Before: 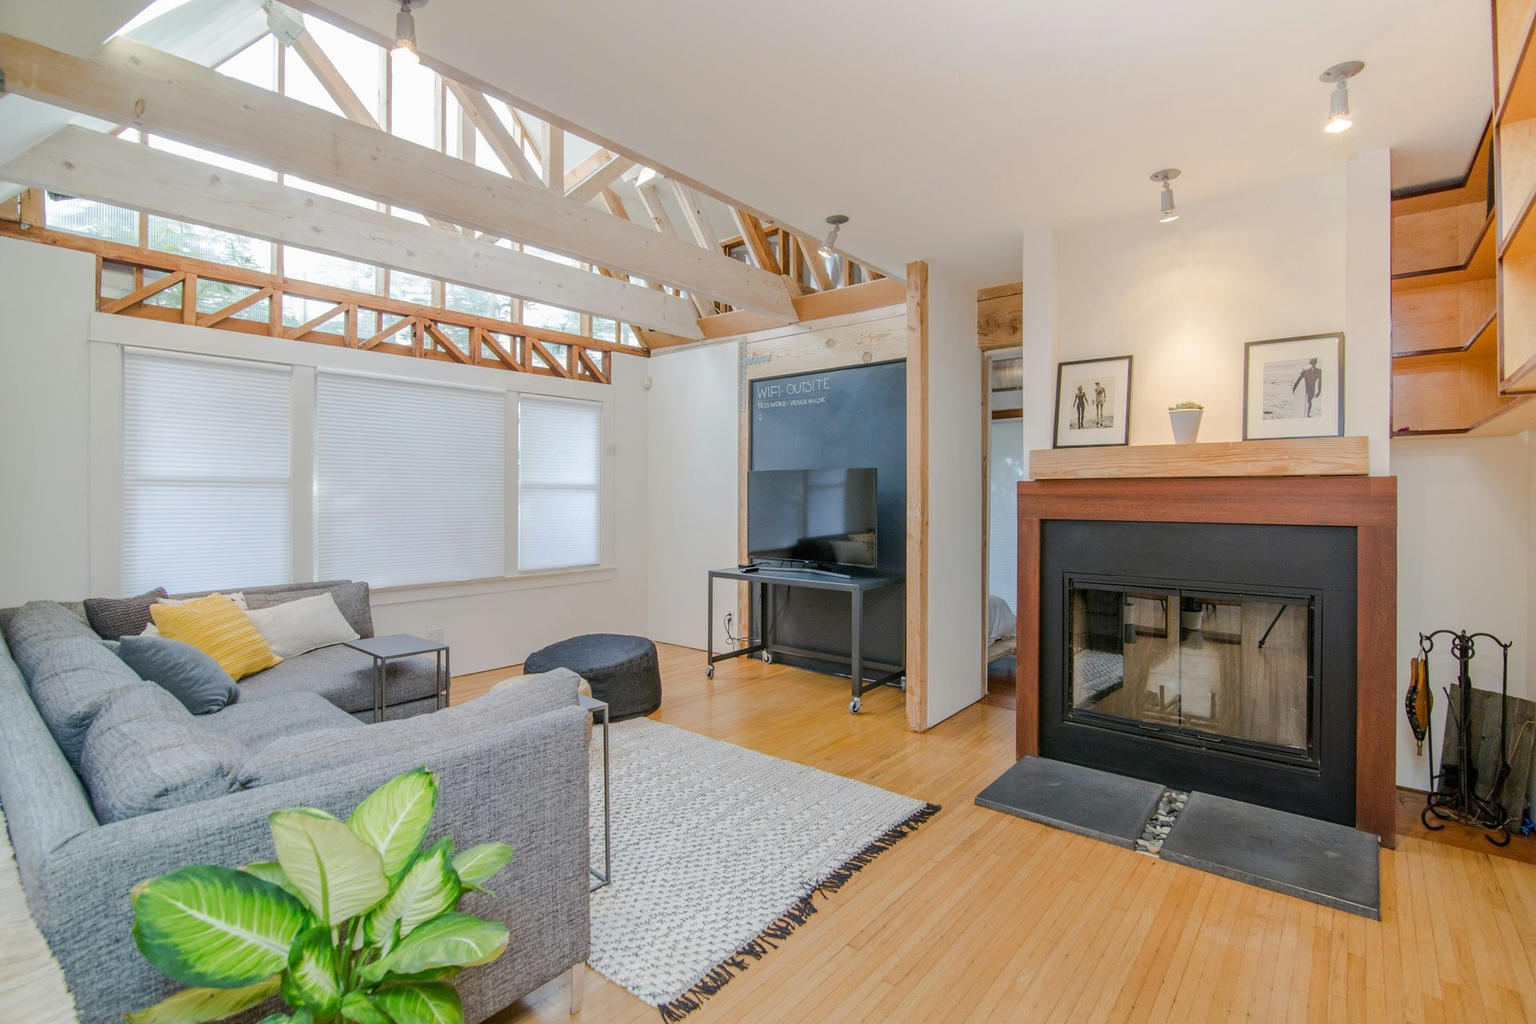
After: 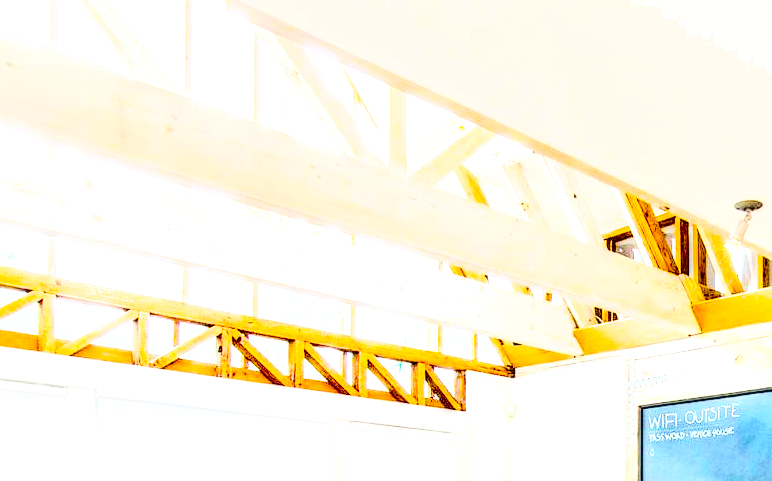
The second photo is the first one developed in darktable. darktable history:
contrast brightness saturation: contrast 0.415, brightness 0.55, saturation -0.189
sharpen: radius 1.432, amount 0.393, threshold 1.3
color balance rgb: linear chroma grading › shadows -30.41%, linear chroma grading › global chroma 34.424%, perceptual saturation grading › global saturation 31.092%
base curve: curves: ch0 [(0, 0) (0.036, 0.025) (0.121, 0.166) (0.206, 0.329) (0.605, 0.79) (1, 1)], preserve colors none
local contrast: highlights 8%, shadows 38%, detail 184%, midtone range 0.467
crop: left 15.572%, top 5.462%, right 44.217%, bottom 56.918%
shadows and highlights: radius 103.08, shadows 50.42, highlights -64.04, soften with gaussian
exposure: exposure 1.145 EV, compensate exposure bias true, compensate highlight preservation false
